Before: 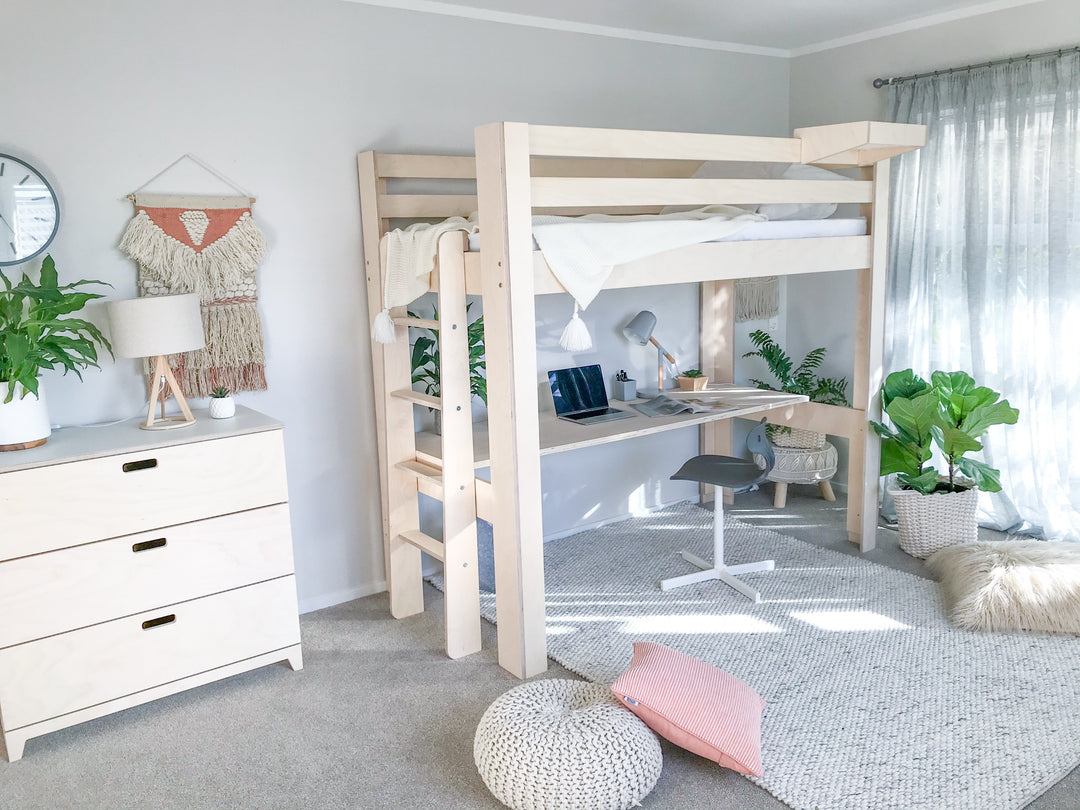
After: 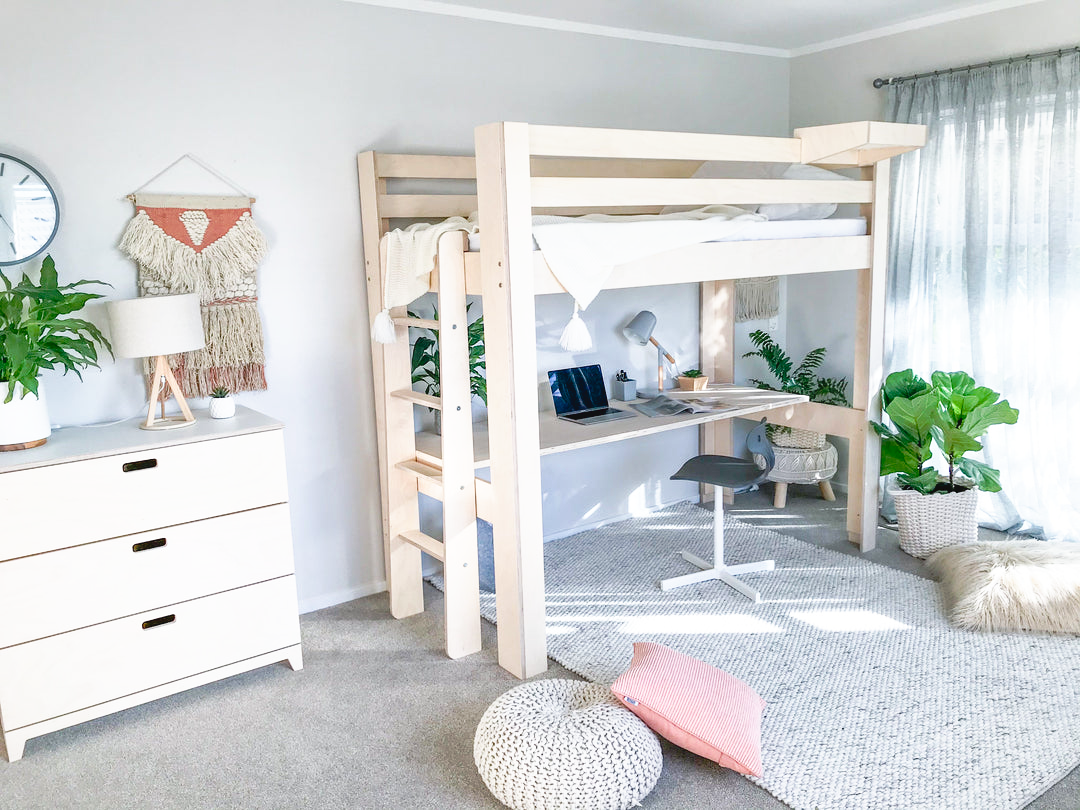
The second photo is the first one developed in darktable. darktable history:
tone curve: curves: ch0 [(0, 0) (0.003, 0.047) (0.011, 0.047) (0.025, 0.047) (0.044, 0.049) (0.069, 0.051) (0.1, 0.062) (0.136, 0.086) (0.177, 0.125) (0.224, 0.178) (0.277, 0.246) (0.335, 0.324) (0.399, 0.407) (0.468, 0.48) (0.543, 0.57) (0.623, 0.675) (0.709, 0.772) (0.801, 0.876) (0.898, 0.963) (1, 1)], preserve colors none
tone equalizer: on, module defaults
